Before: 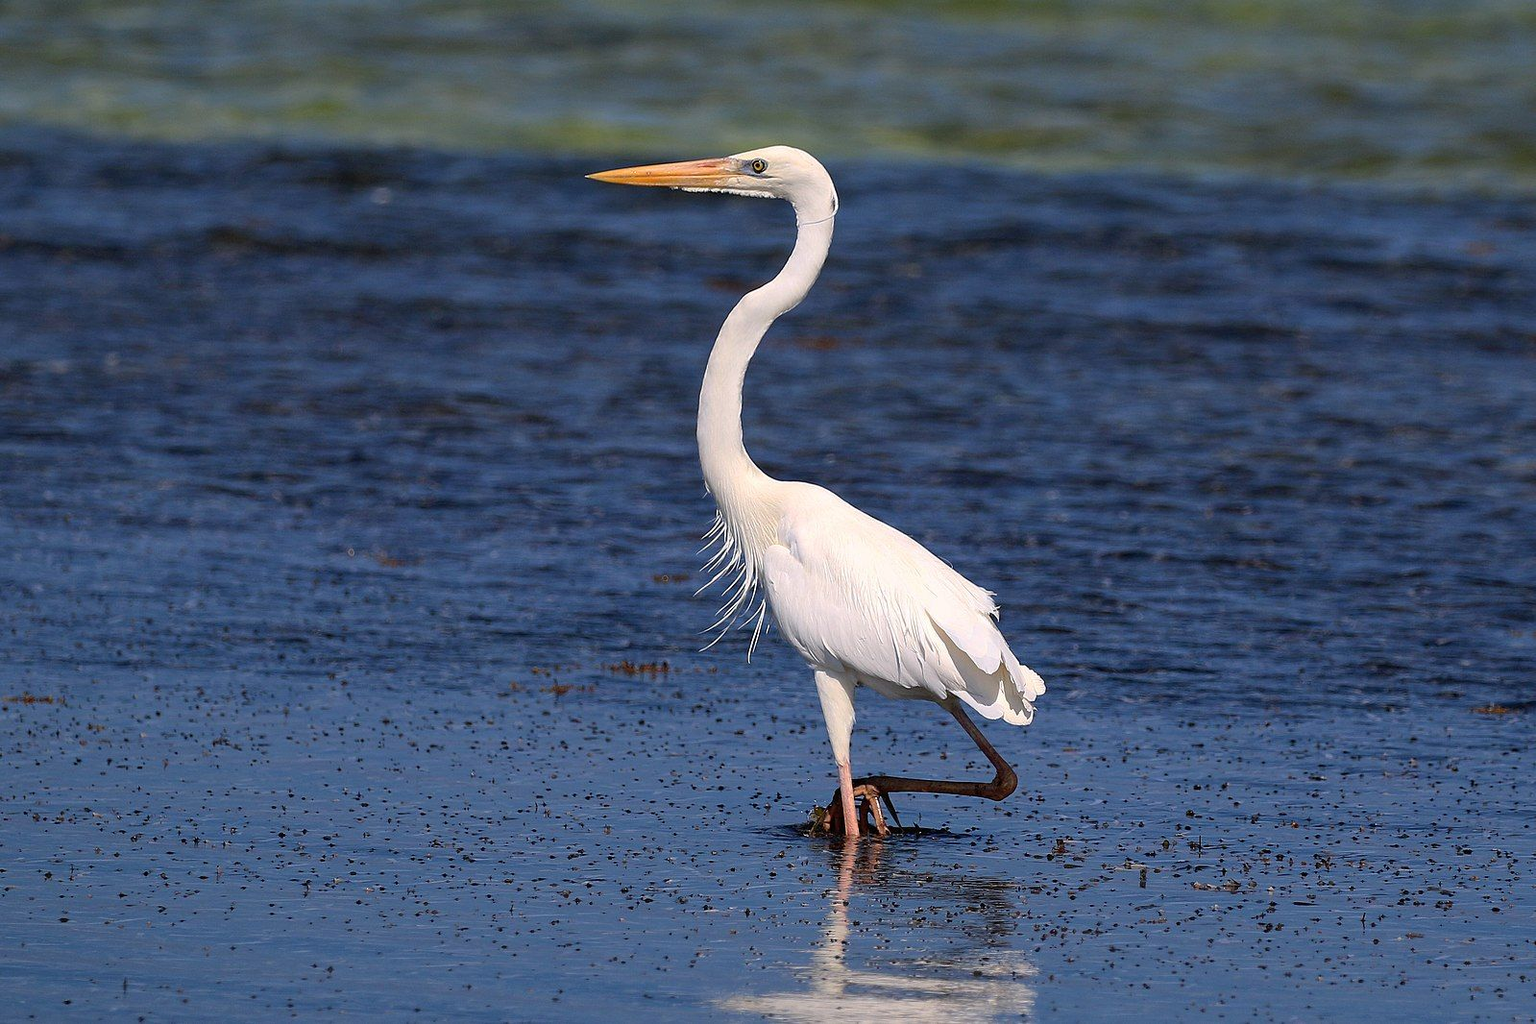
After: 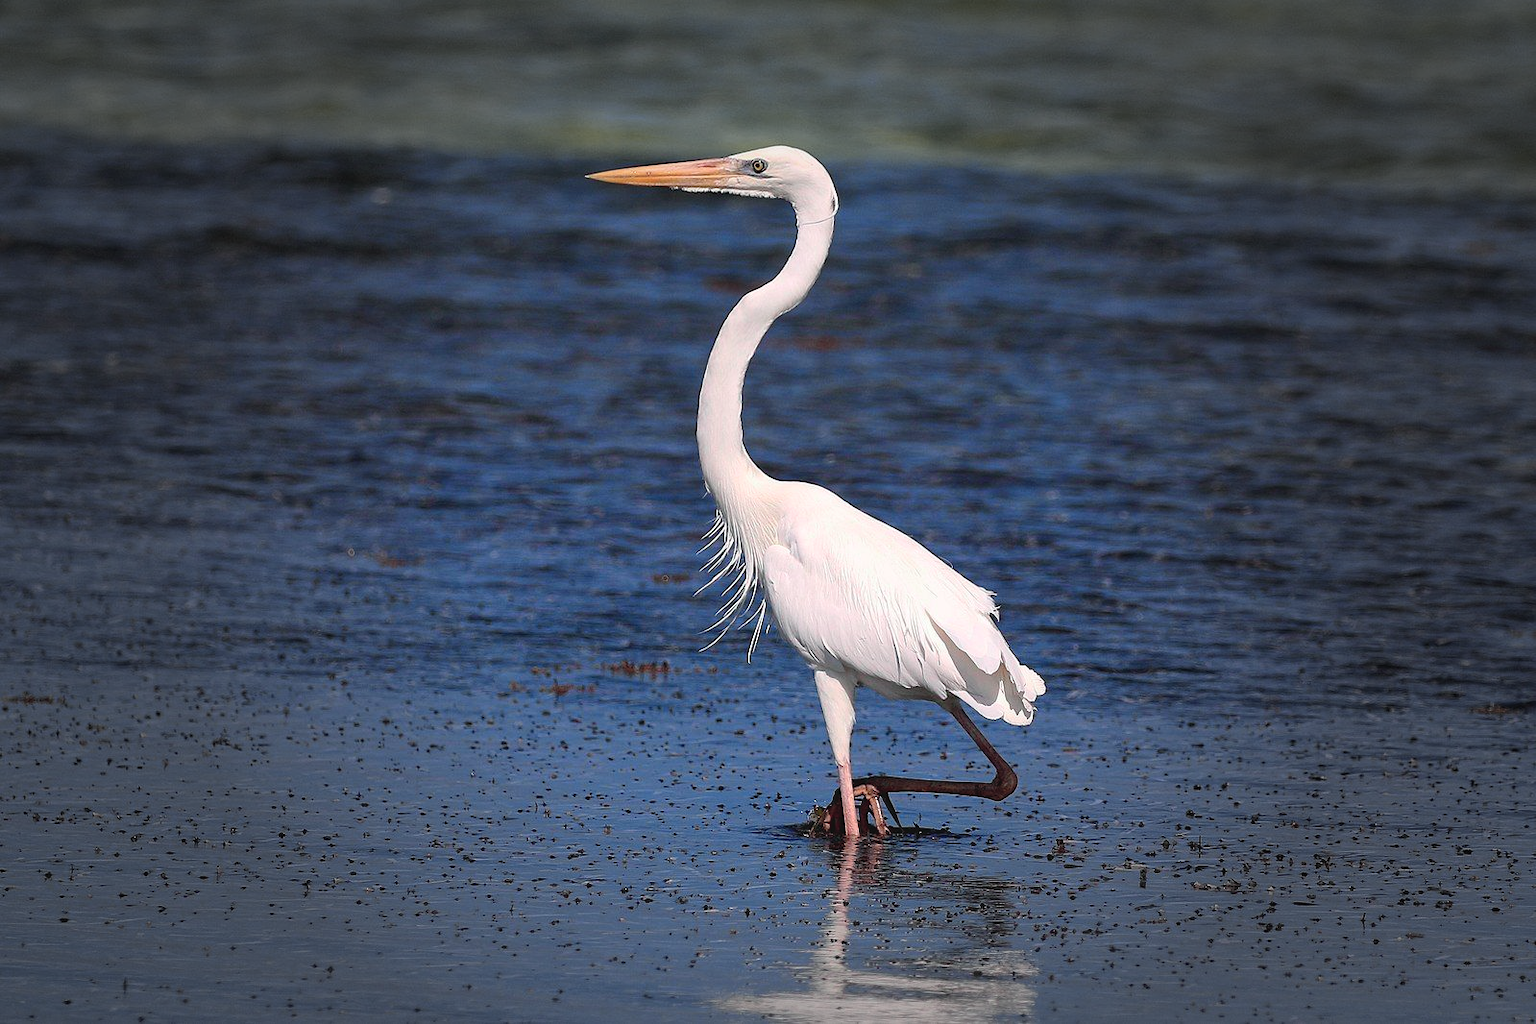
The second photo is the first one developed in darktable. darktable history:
vignetting: fall-off start 40%, fall-off radius 40%
tone curve: curves: ch0 [(0, 0.046) (0.04, 0.074) (0.831, 0.861) (1, 1)]; ch1 [(0, 0) (0.146, 0.159) (0.338, 0.365) (0.417, 0.455) (0.489, 0.486) (0.504, 0.502) (0.529, 0.537) (0.563, 0.567) (1, 1)]; ch2 [(0, 0) (0.307, 0.298) (0.388, 0.375) (0.443, 0.456) (0.485, 0.492) (0.544, 0.525) (1, 1)], color space Lab, independent channels, preserve colors none
